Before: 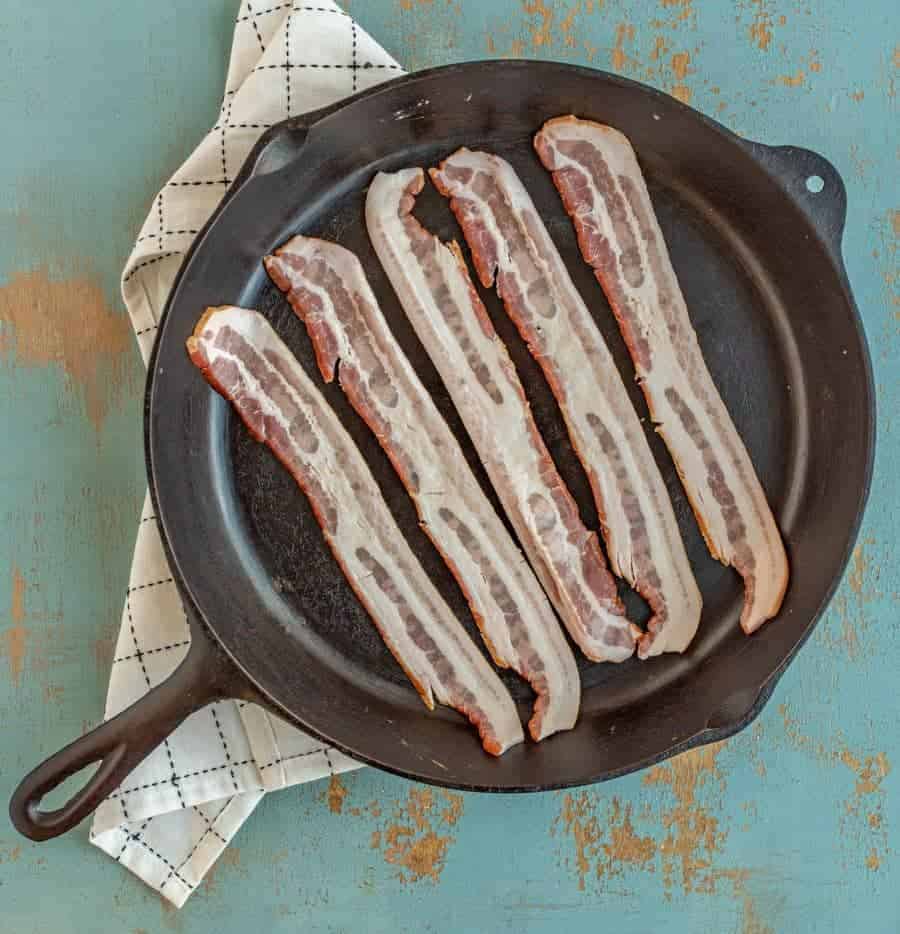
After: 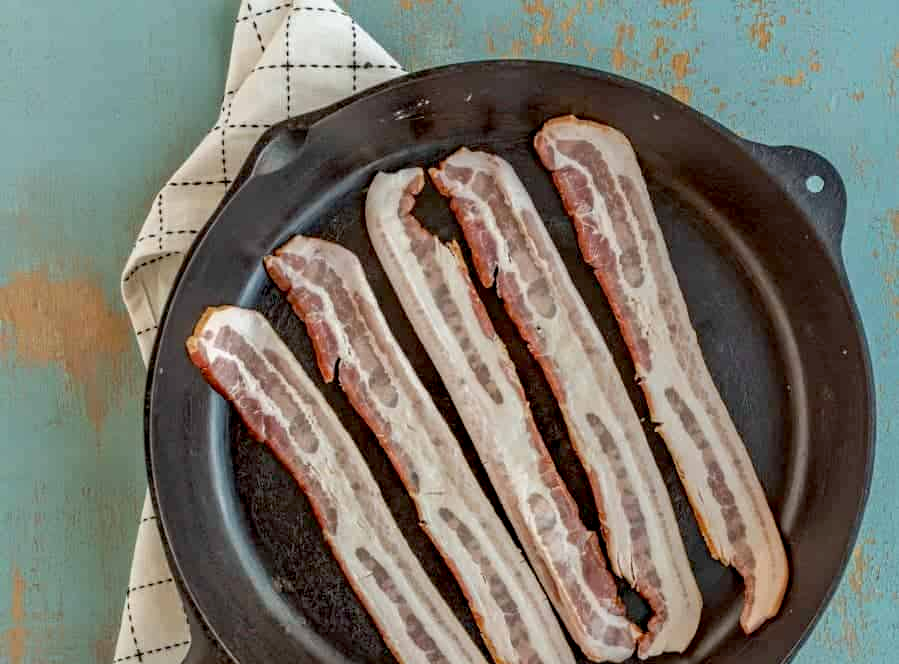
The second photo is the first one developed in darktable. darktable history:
crop: right 0.001%, bottom 28.808%
exposure: black level correction 0.011, compensate highlight preservation false
